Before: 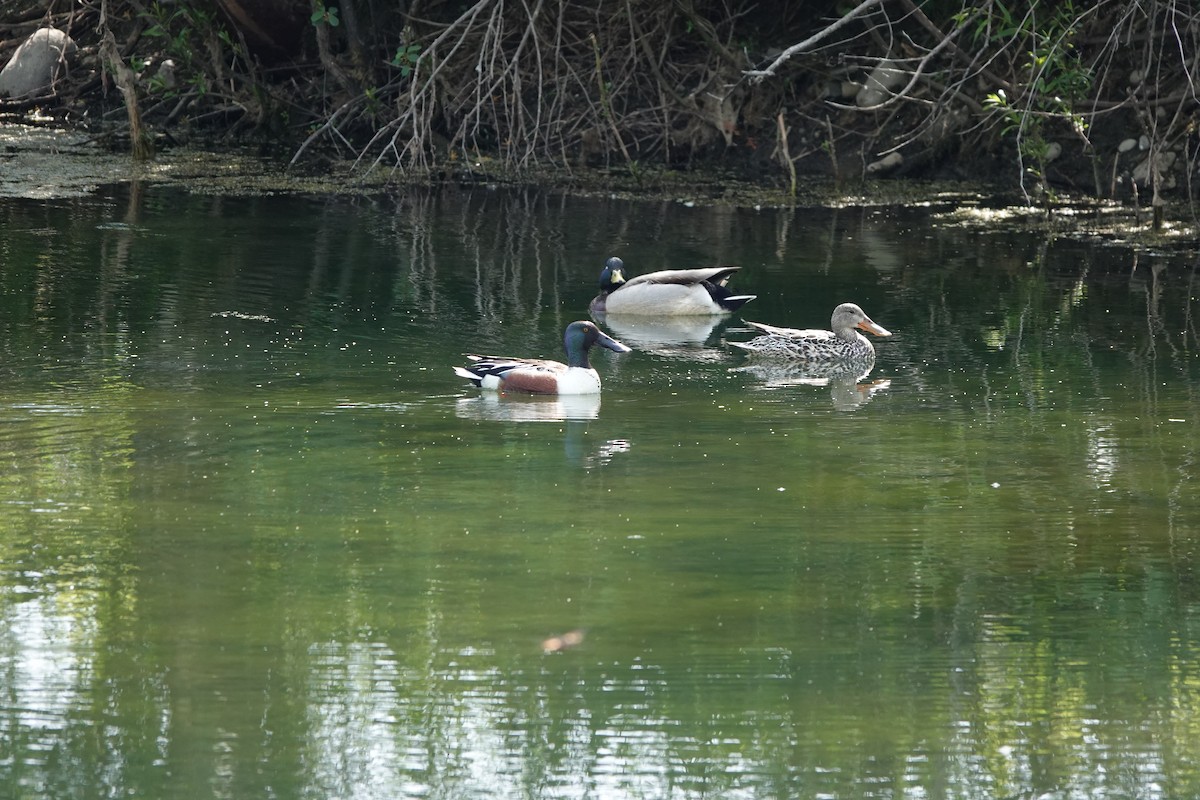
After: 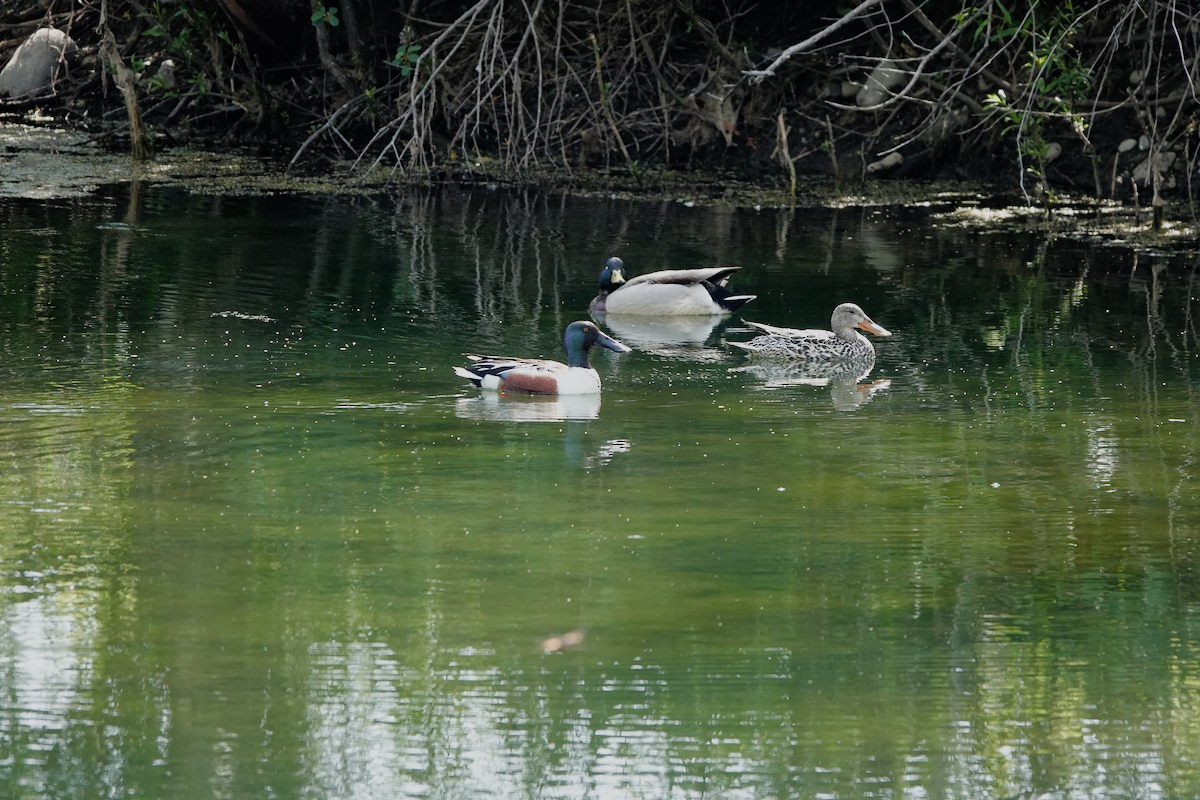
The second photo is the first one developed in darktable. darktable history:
color balance rgb: perceptual saturation grading › global saturation 20%, perceptual saturation grading › highlights -50%, perceptual saturation grading › shadows 30%
filmic rgb: black relative exposure -7.92 EV, white relative exposure 4.13 EV, threshold 3 EV, hardness 4.02, latitude 51.22%, contrast 1.013, shadows ↔ highlights balance 5.35%, color science v5 (2021), contrast in shadows safe, contrast in highlights safe, enable highlight reconstruction true
